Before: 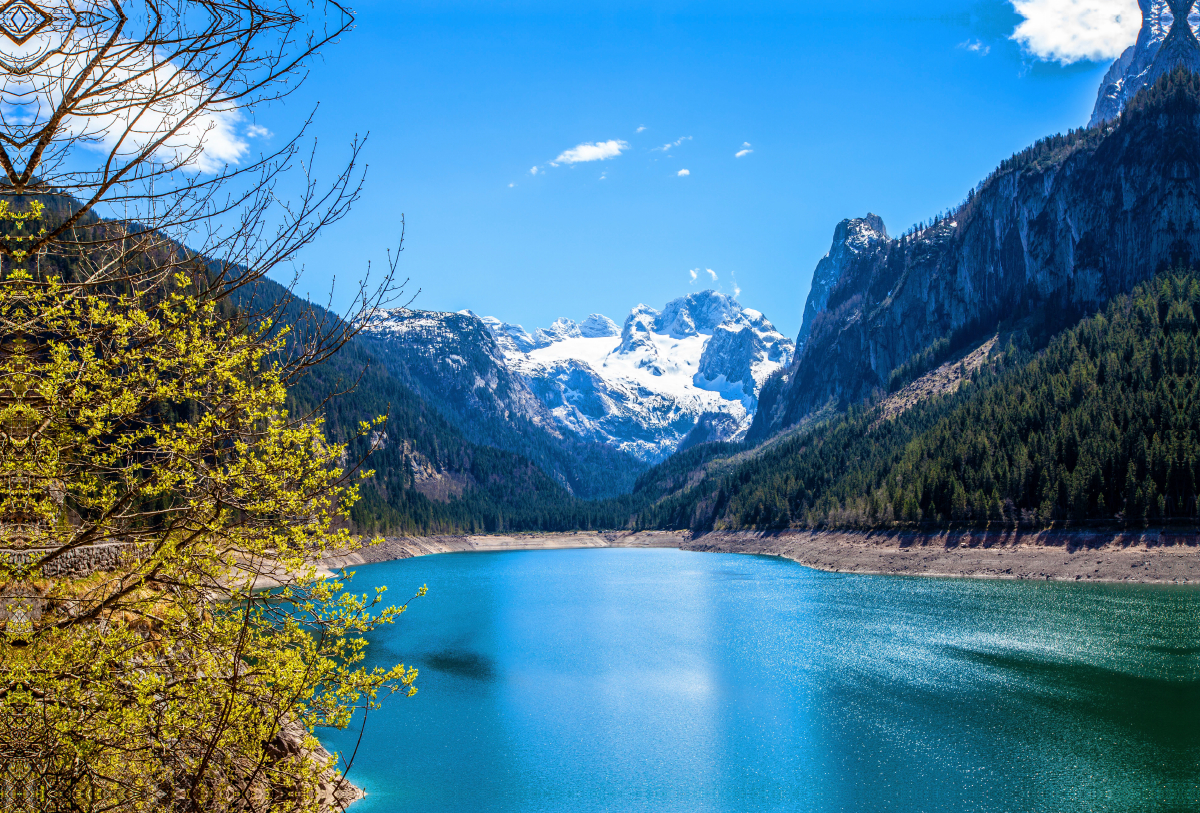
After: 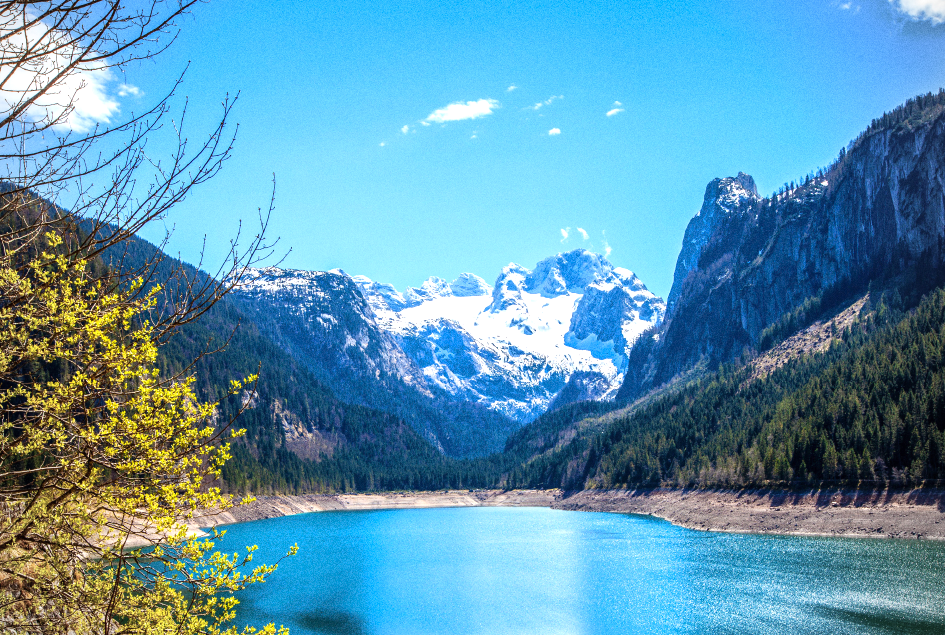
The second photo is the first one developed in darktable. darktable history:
crop and rotate: left 10.77%, top 5.1%, right 10.41%, bottom 16.76%
grain: coarseness 0.09 ISO
exposure: black level correction 0, exposure 0.5 EV, compensate exposure bias true, compensate highlight preservation false
vignetting: fall-off radius 60.92%
